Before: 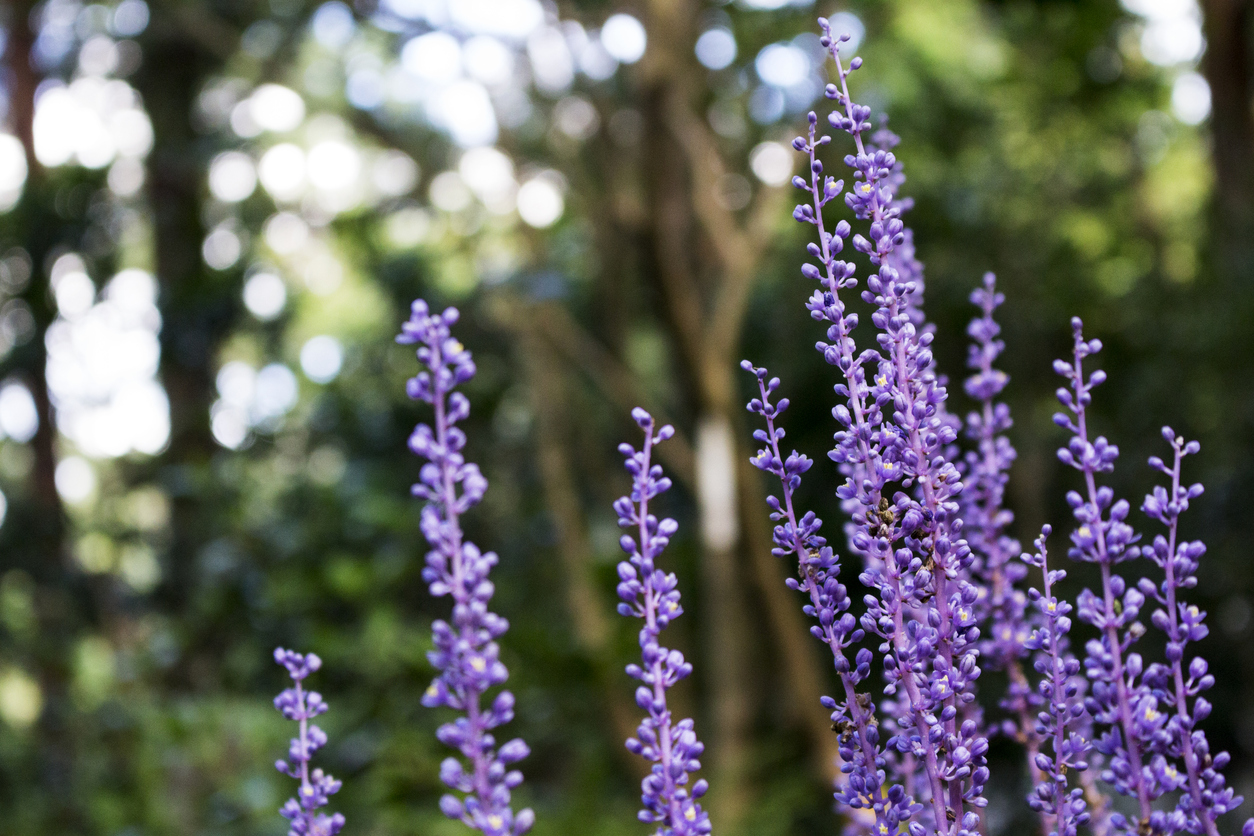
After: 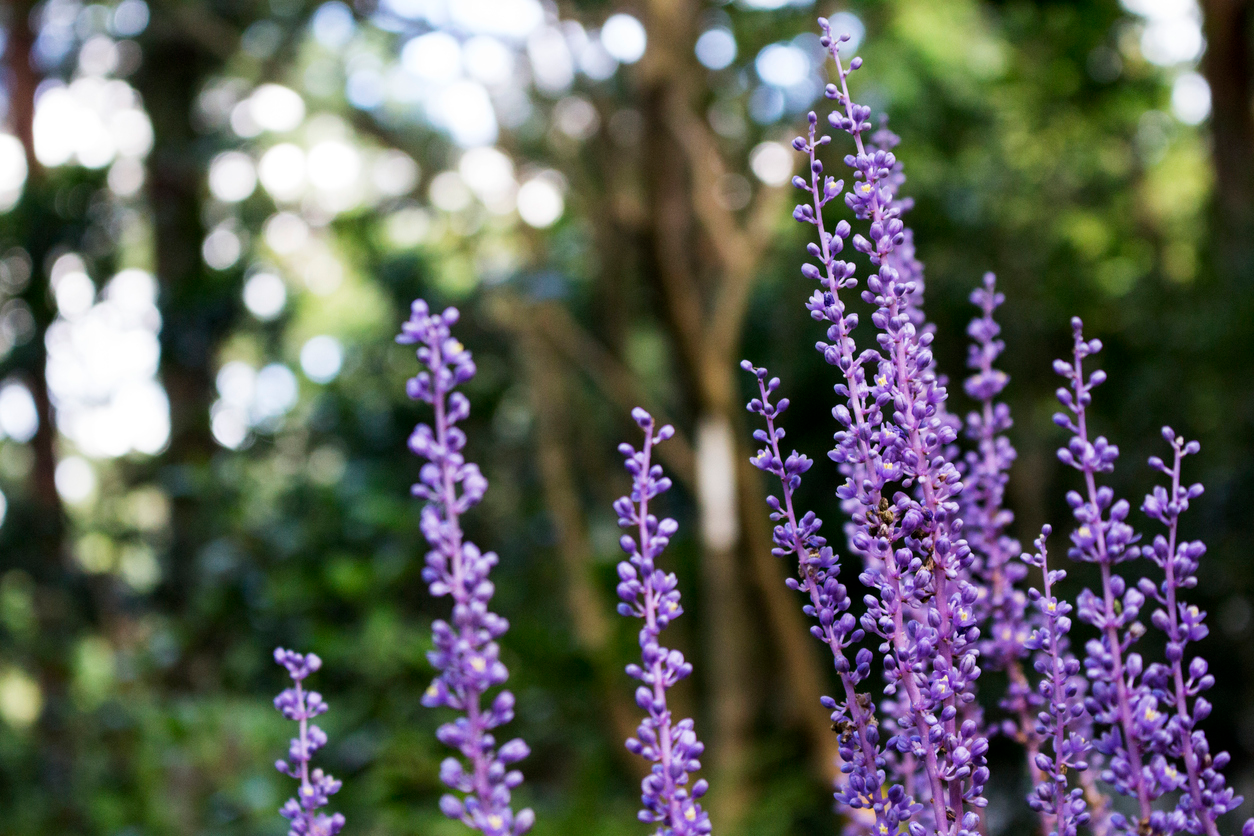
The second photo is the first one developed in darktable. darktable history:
shadows and highlights: shadows -23.28, highlights 44.82, soften with gaussian
